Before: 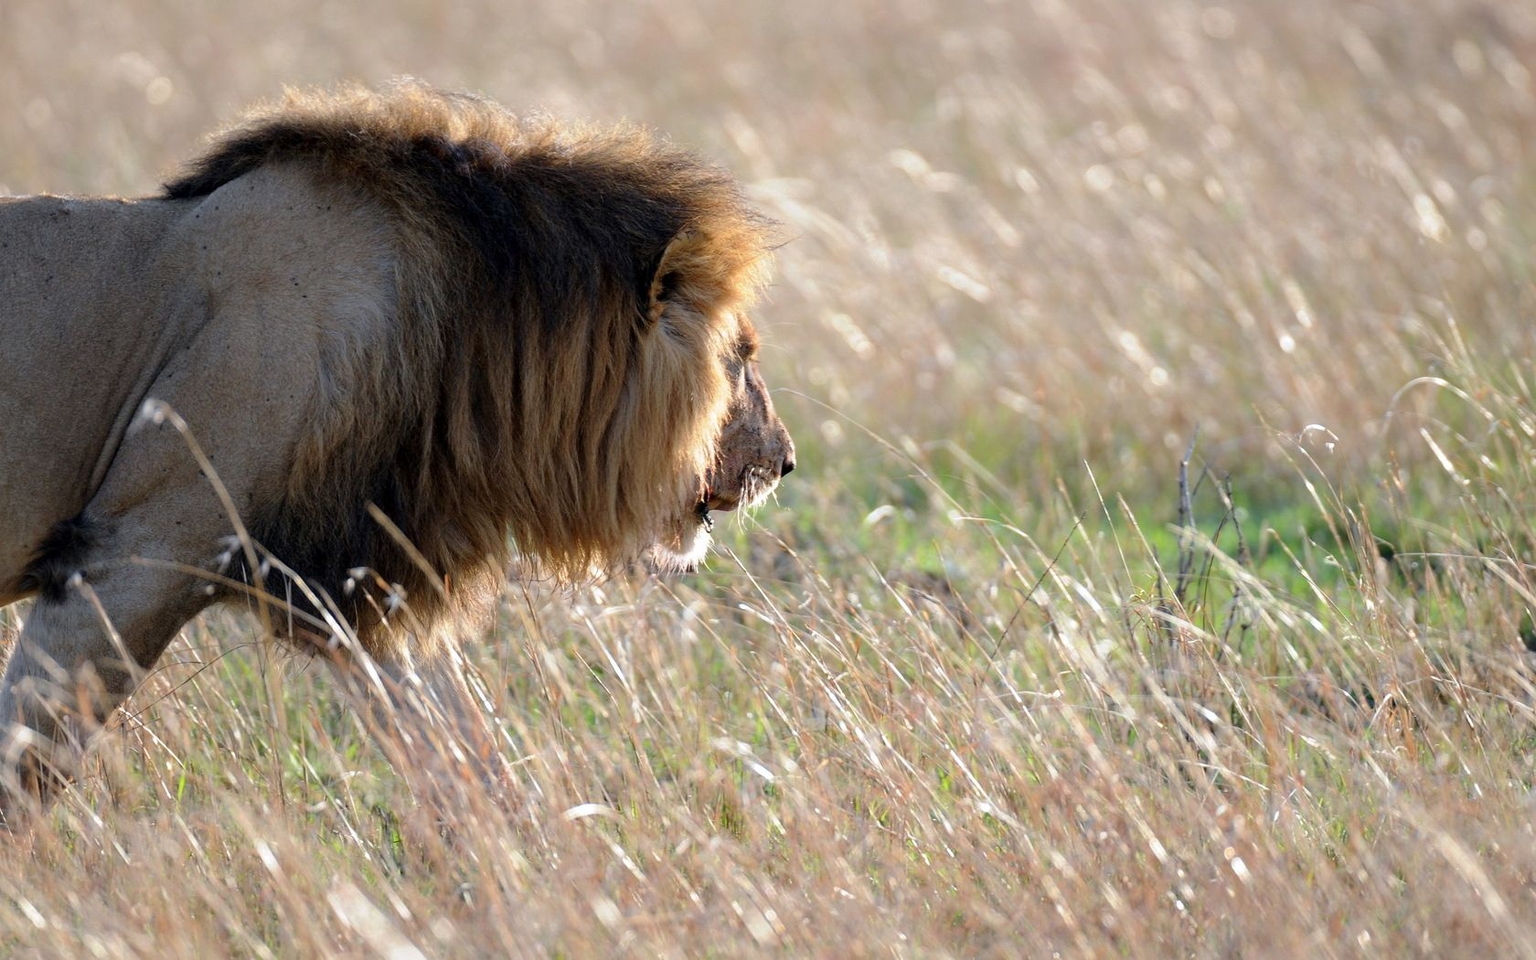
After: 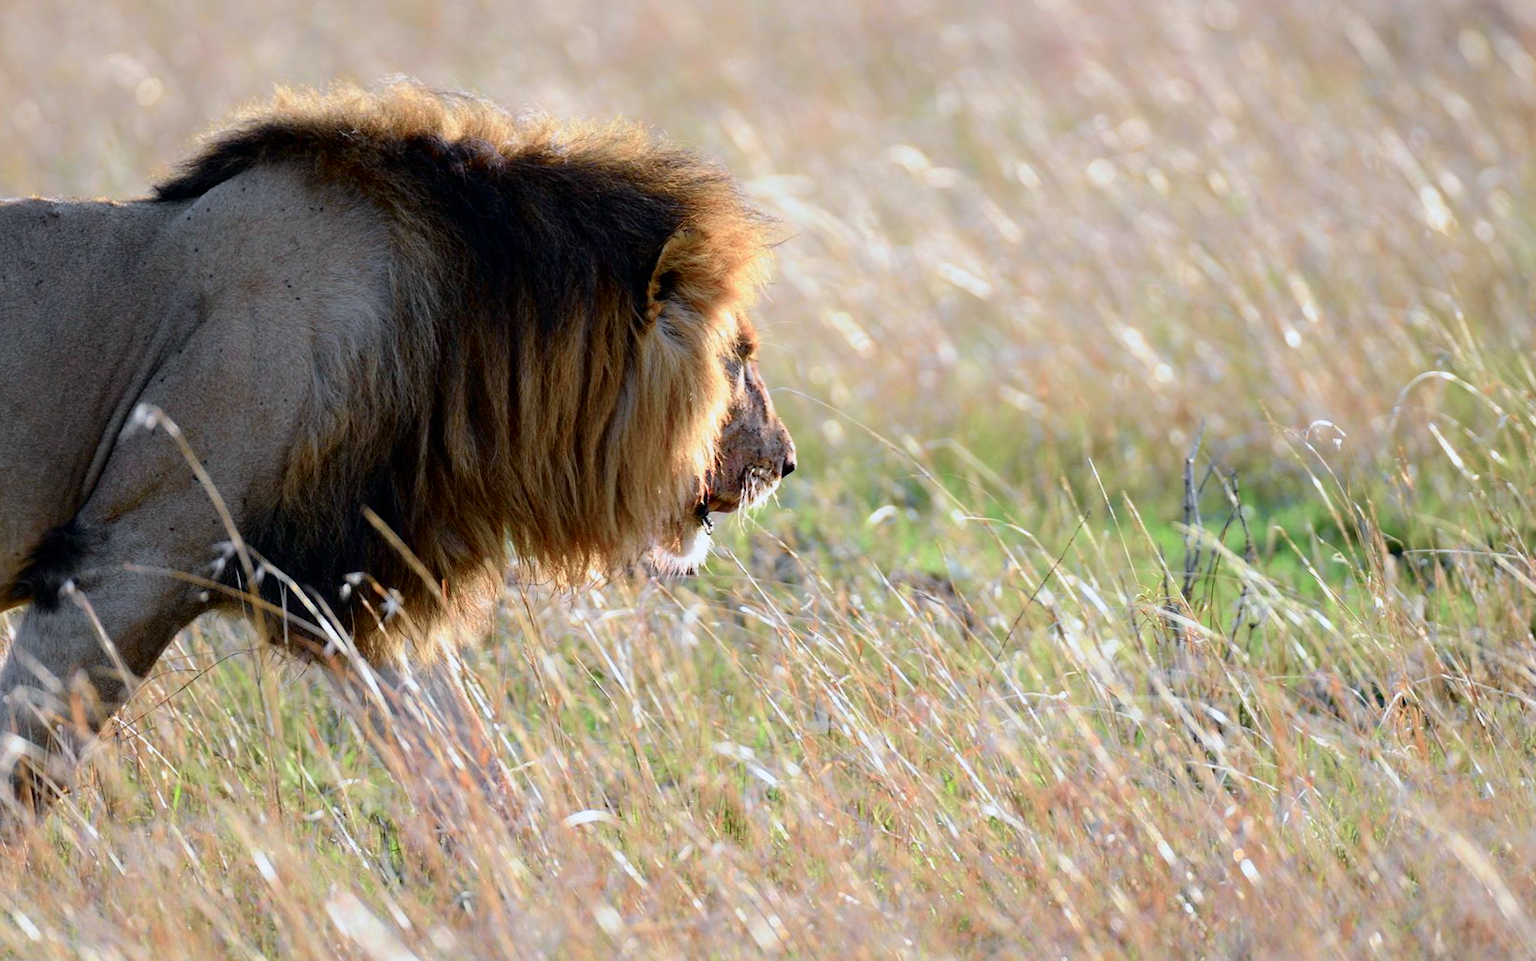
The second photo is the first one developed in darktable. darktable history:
tone curve: curves: ch0 [(0, 0) (0.058, 0.027) (0.214, 0.183) (0.304, 0.288) (0.522, 0.549) (0.658, 0.7) (0.741, 0.775) (0.844, 0.866) (0.986, 0.957)]; ch1 [(0, 0) (0.172, 0.123) (0.312, 0.296) (0.437, 0.429) (0.471, 0.469) (0.502, 0.5) (0.513, 0.515) (0.572, 0.603) (0.617, 0.653) (0.68, 0.724) (0.889, 0.924) (1, 1)]; ch2 [(0, 0) (0.411, 0.424) (0.489, 0.49) (0.502, 0.5) (0.517, 0.519) (0.549, 0.578) (0.604, 0.628) (0.693, 0.686) (1, 1)], color space Lab, independent channels, preserve colors none
white balance: red 0.974, blue 1.044
rotate and perspective: rotation -0.45°, automatic cropping original format, crop left 0.008, crop right 0.992, crop top 0.012, crop bottom 0.988
